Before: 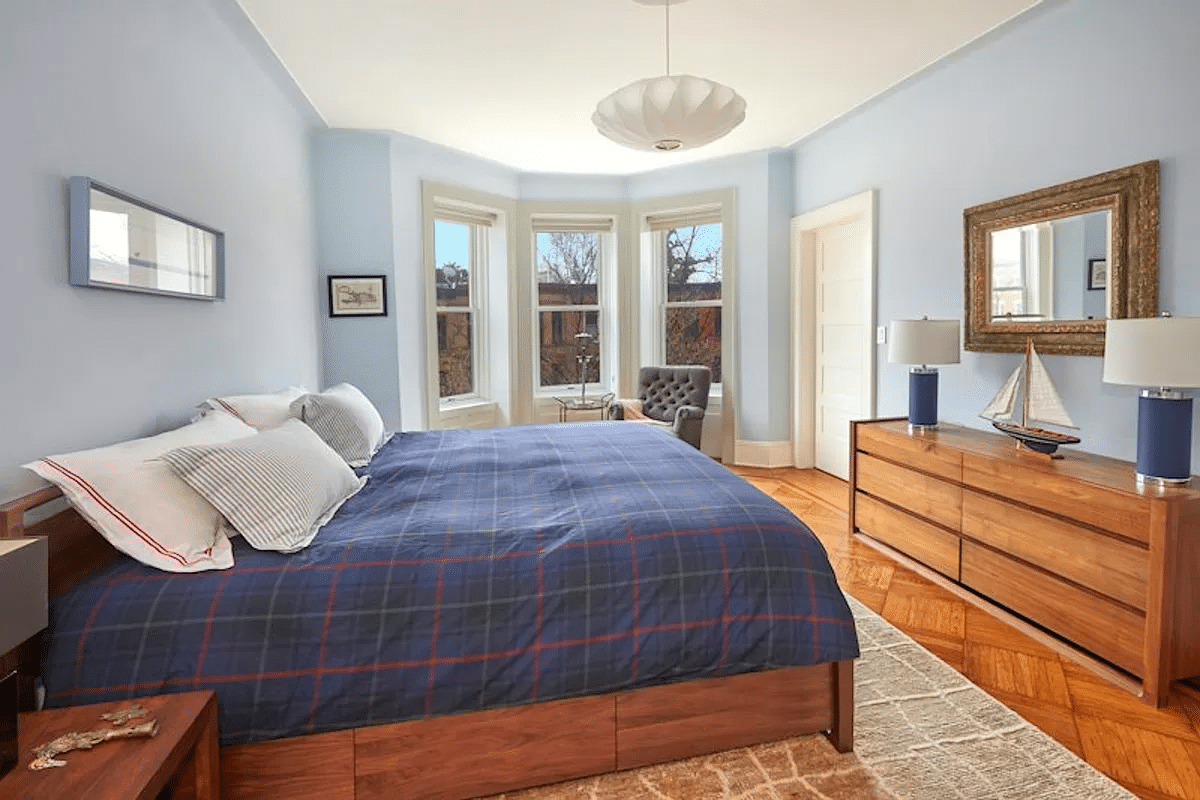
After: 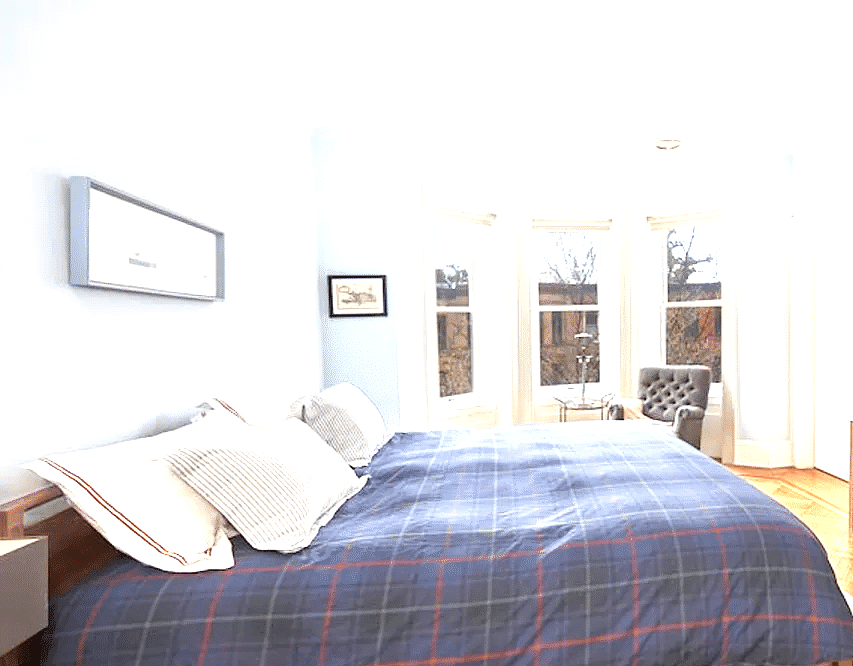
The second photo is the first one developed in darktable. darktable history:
exposure: black level correction 0.001, exposure 1.398 EV, compensate exposure bias true, compensate highlight preservation false
color correction: saturation 0.8
crop: right 28.885%, bottom 16.626%
